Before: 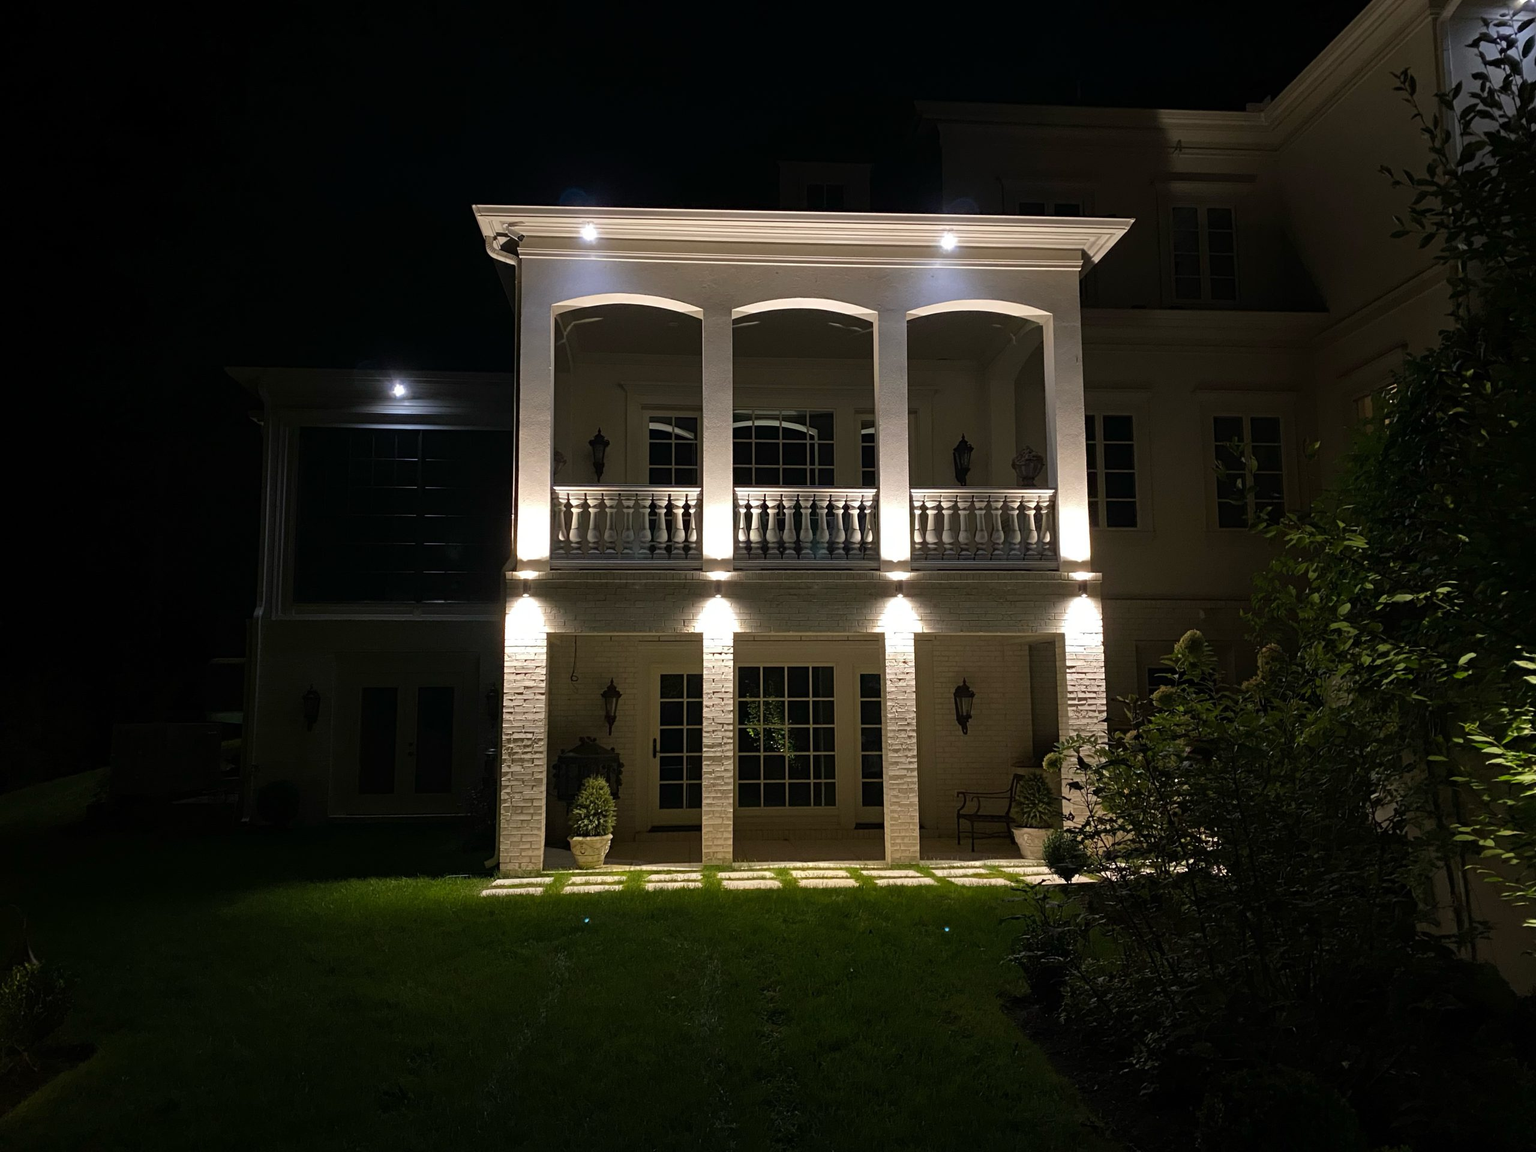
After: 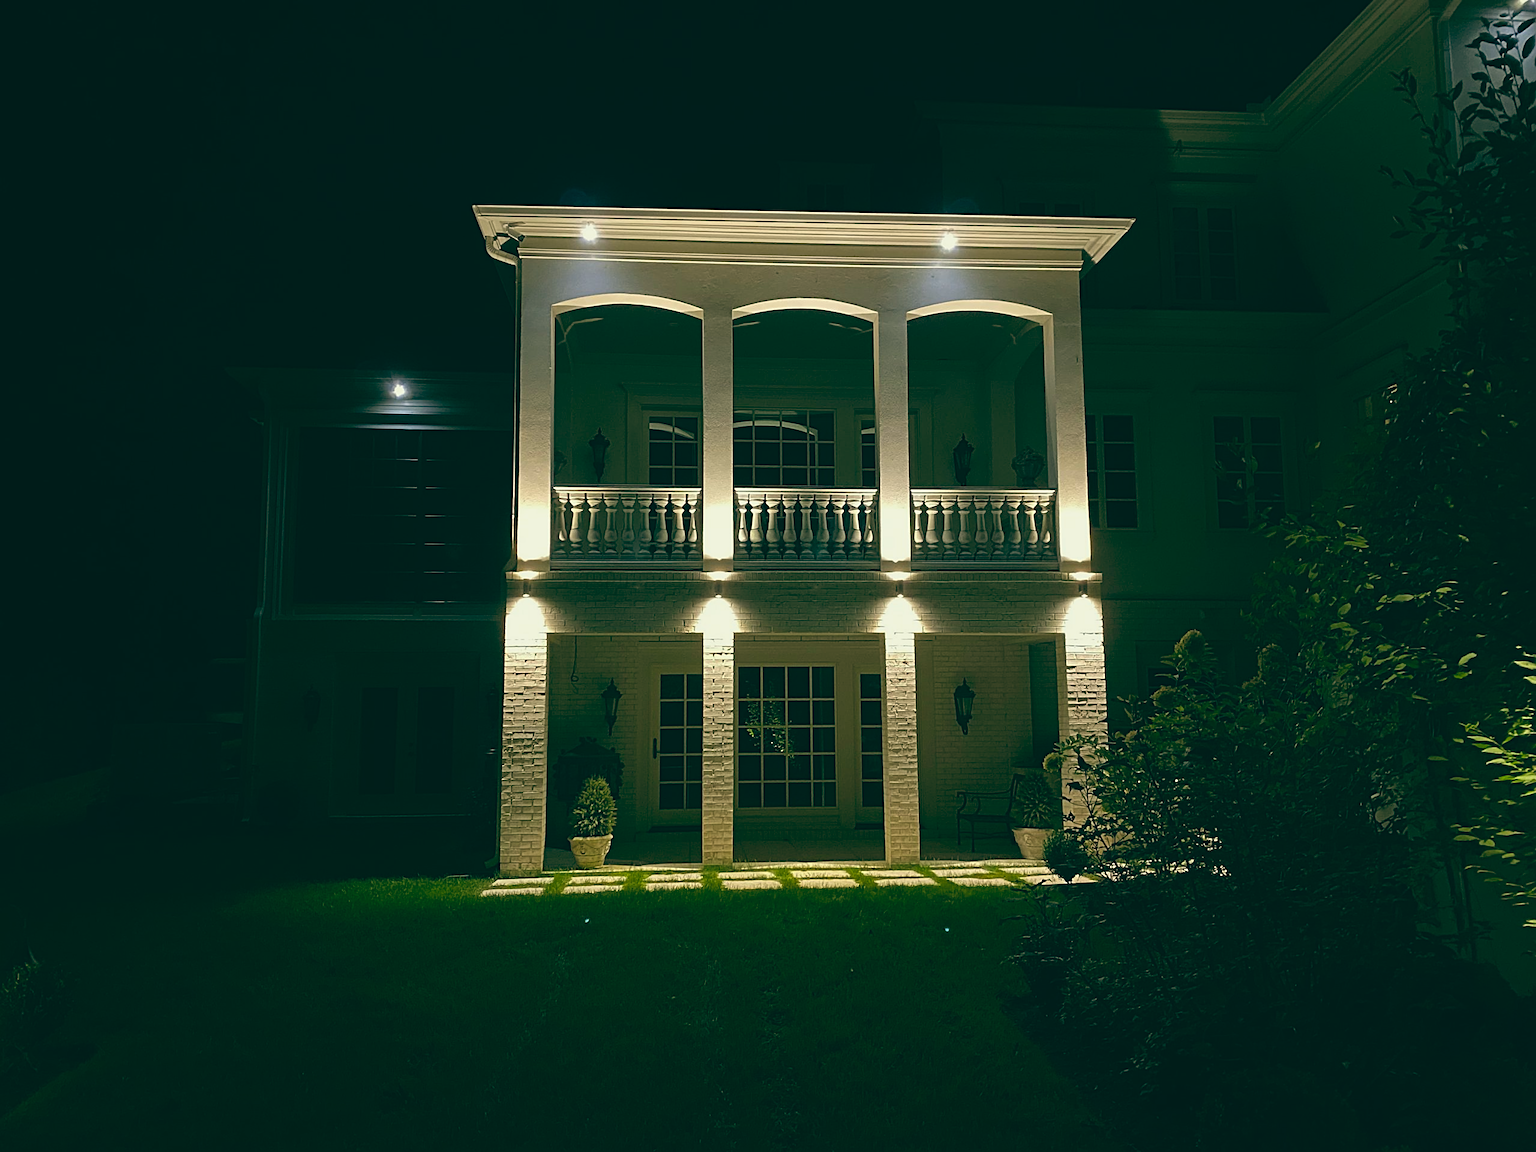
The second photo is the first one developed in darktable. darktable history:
sharpen: on, module defaults
color balance: lift [1.005, 0.99, 1.007, 1.01], gamma [1, 1.034, 1.032, 0.966], gain [0.873, 1.055, 1.067, 0.933]
contrast brightness saturation: saturation 0.13
